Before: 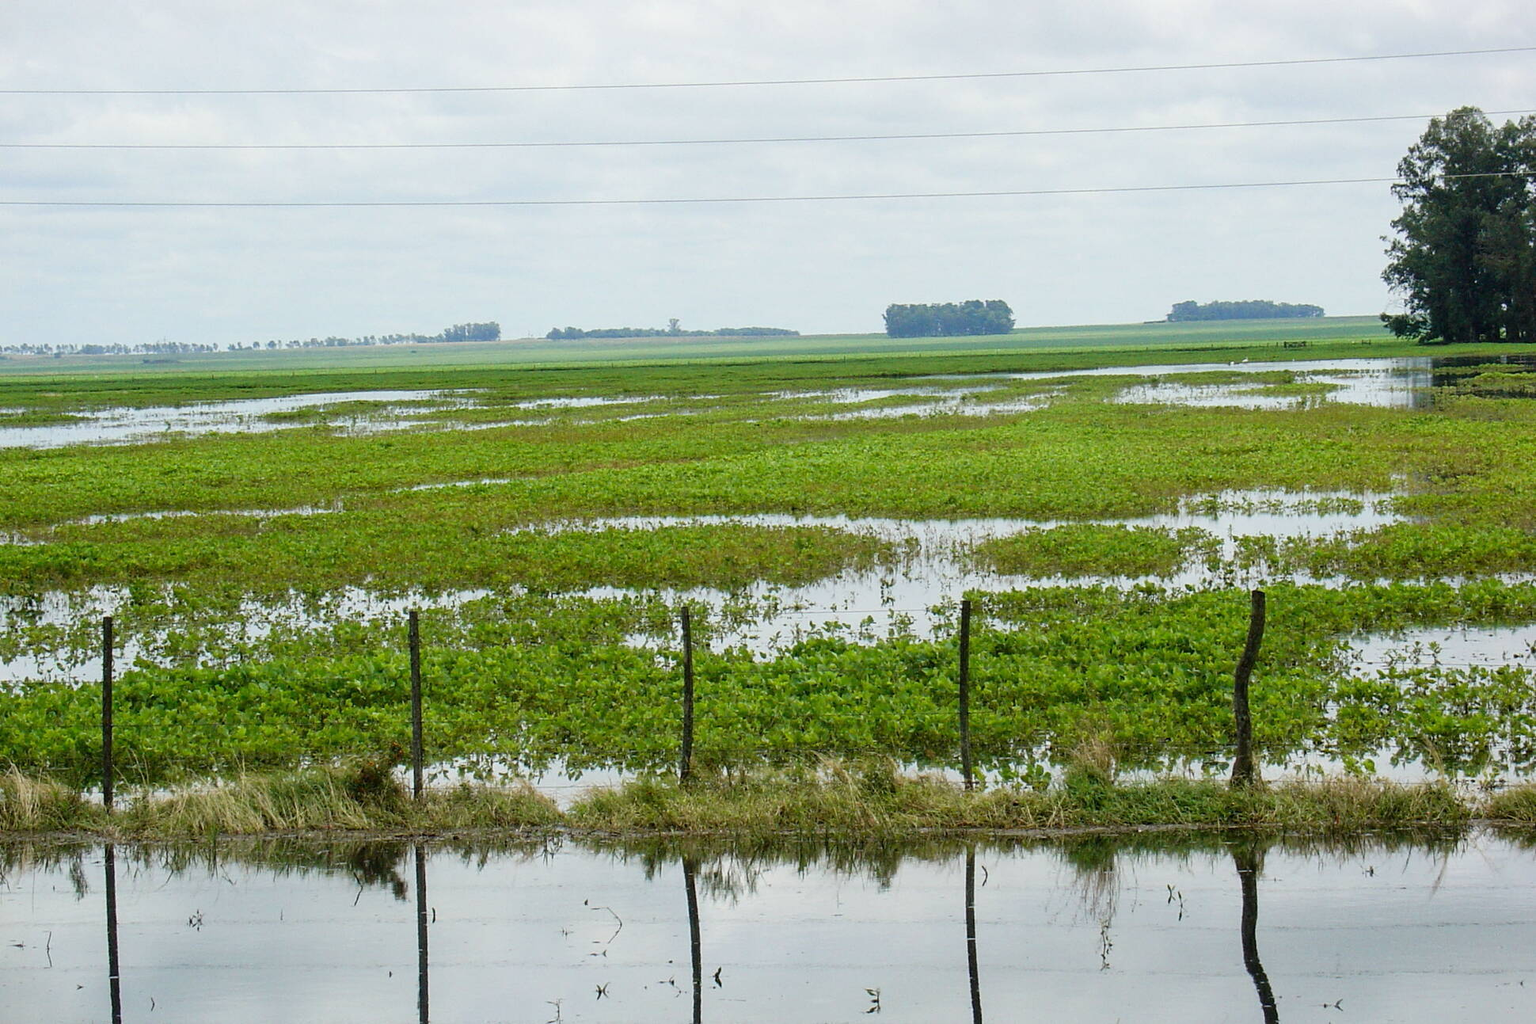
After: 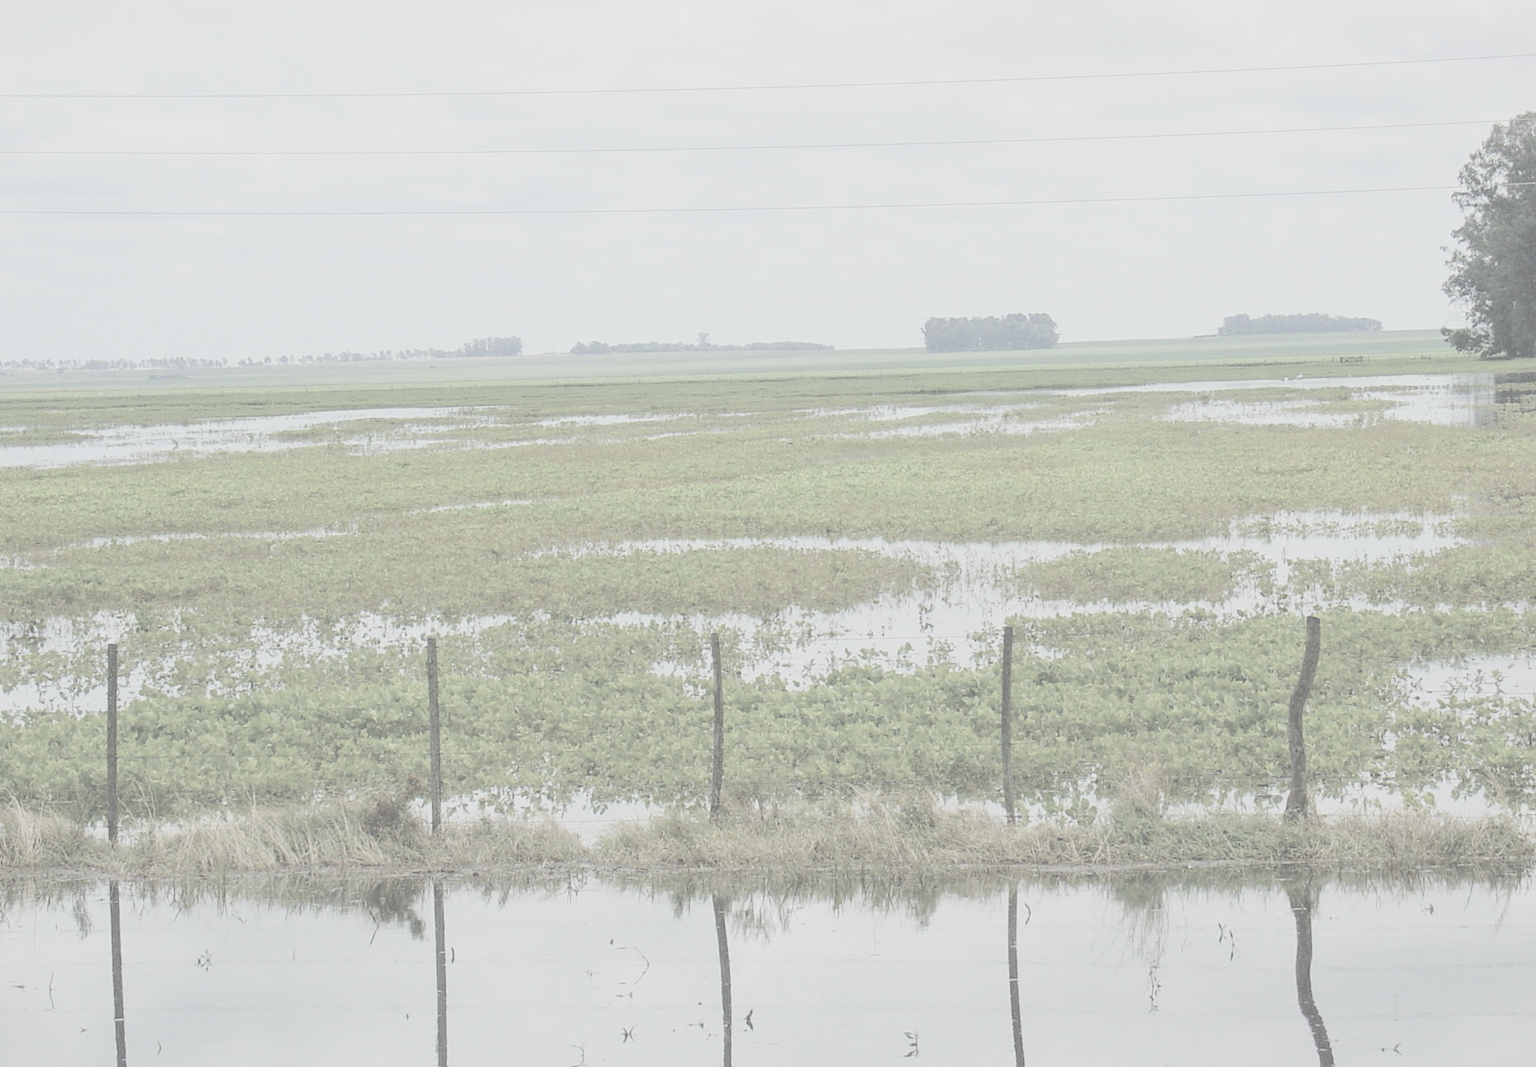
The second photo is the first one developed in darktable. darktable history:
contrast brightness saturation: contrast -0.32, brightness 0.75, saturation -0.78
white balance: emerald 1
crop: right 4.126%, bottom 0.031%
